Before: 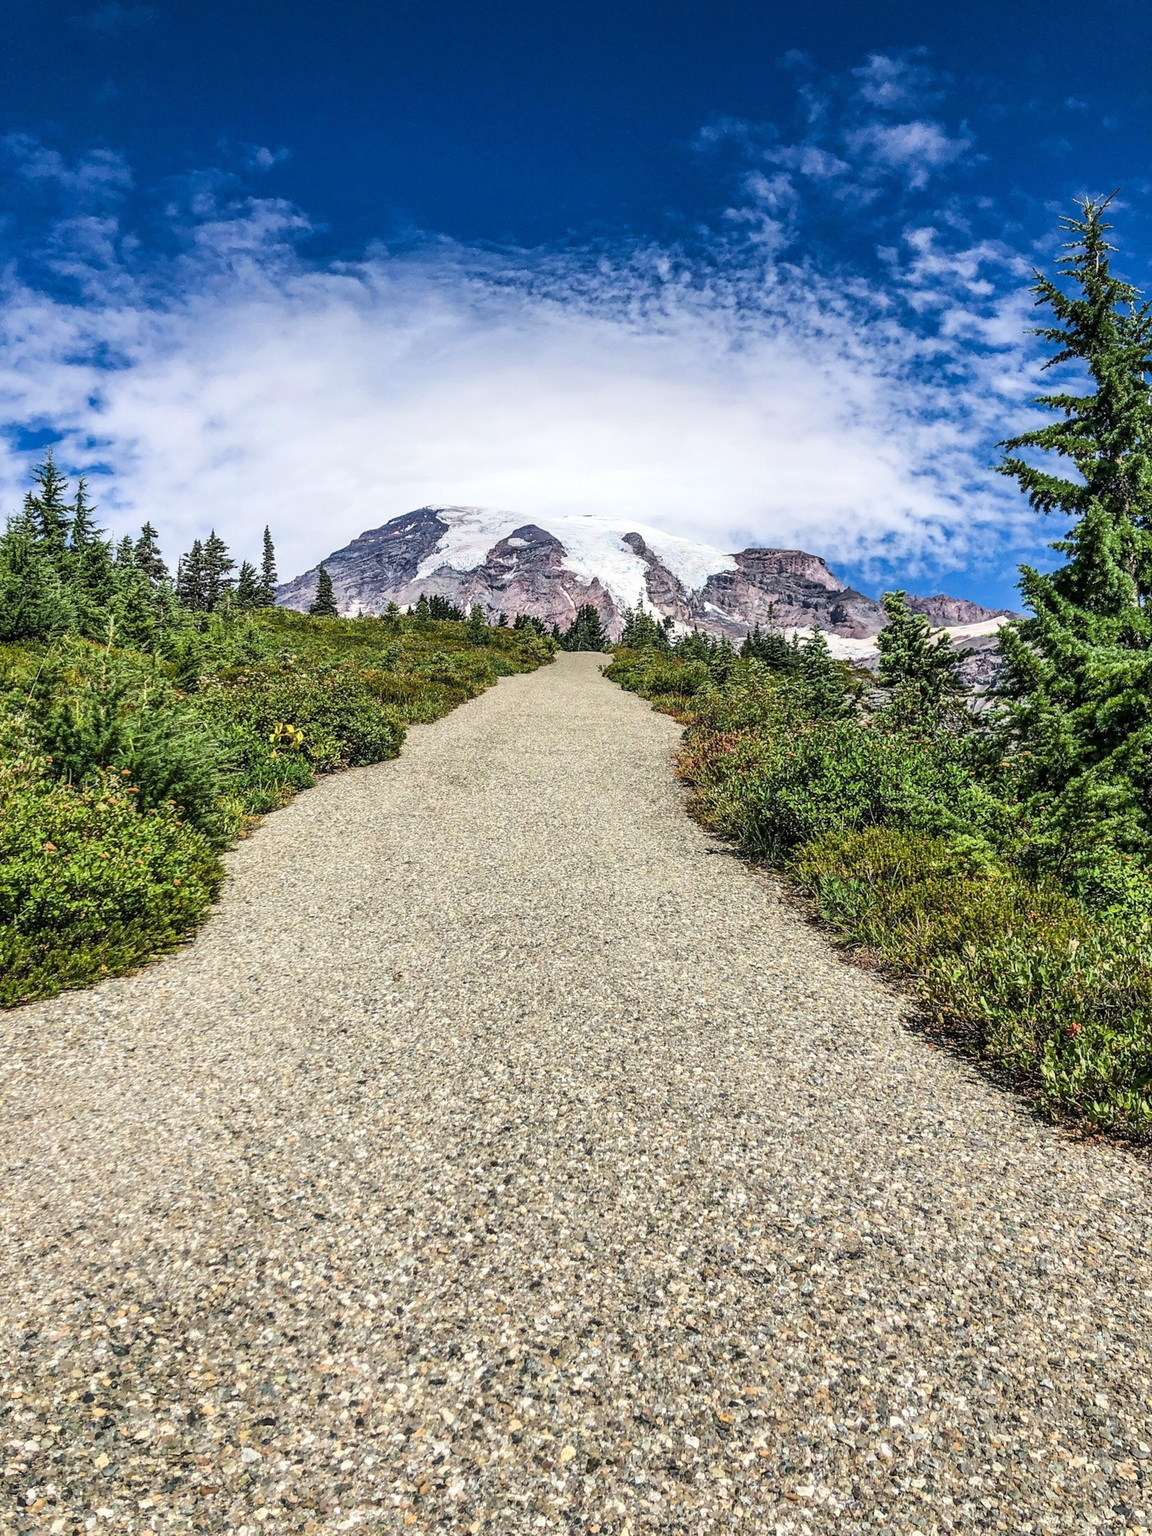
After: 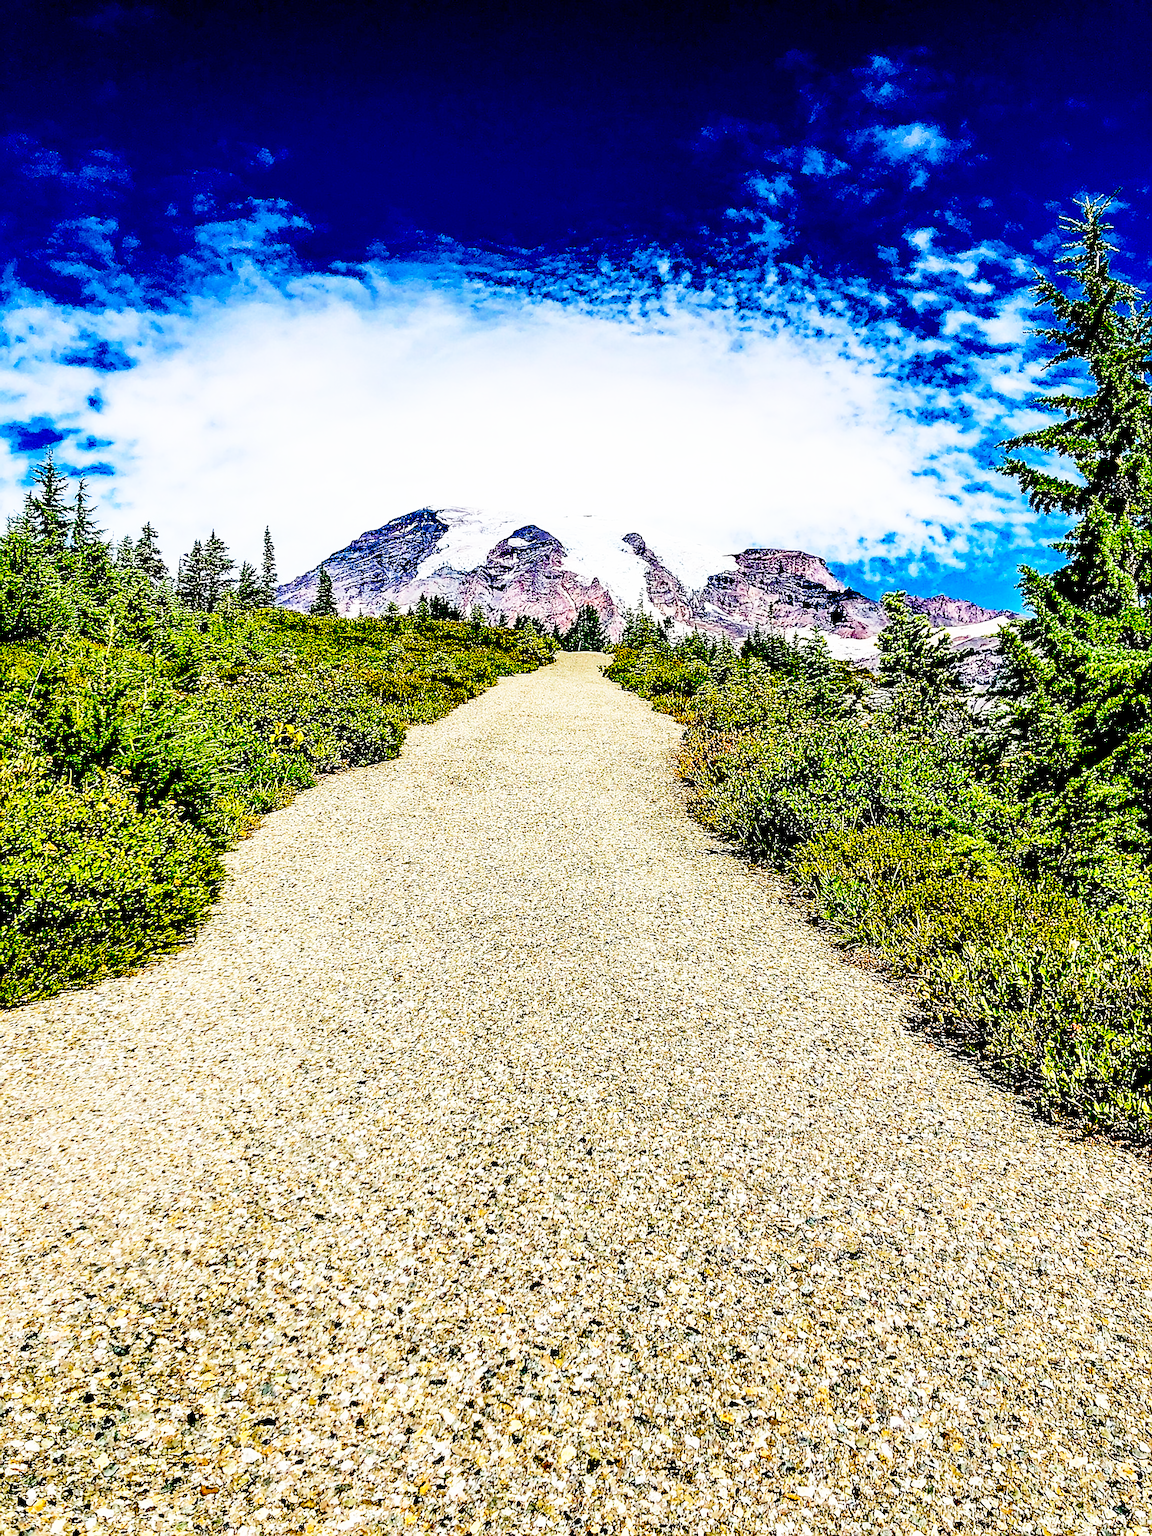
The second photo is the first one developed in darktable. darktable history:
color balance rgb: perceptual saturation grading › global saturation 25%, global vibrance 20%
sharpen: radius 1.4, amount 1.25, threshold 0.7
exposure: black level correction 0.1, exposure -0.092 EV, compensate highlight preservation false
base curve: curves: ch0 [(0, 0) (0.012, 0.01) (0.073, 0.168) (0.31, 0.711) (0.645, 0.957) (1, 1)], preserve colors none
